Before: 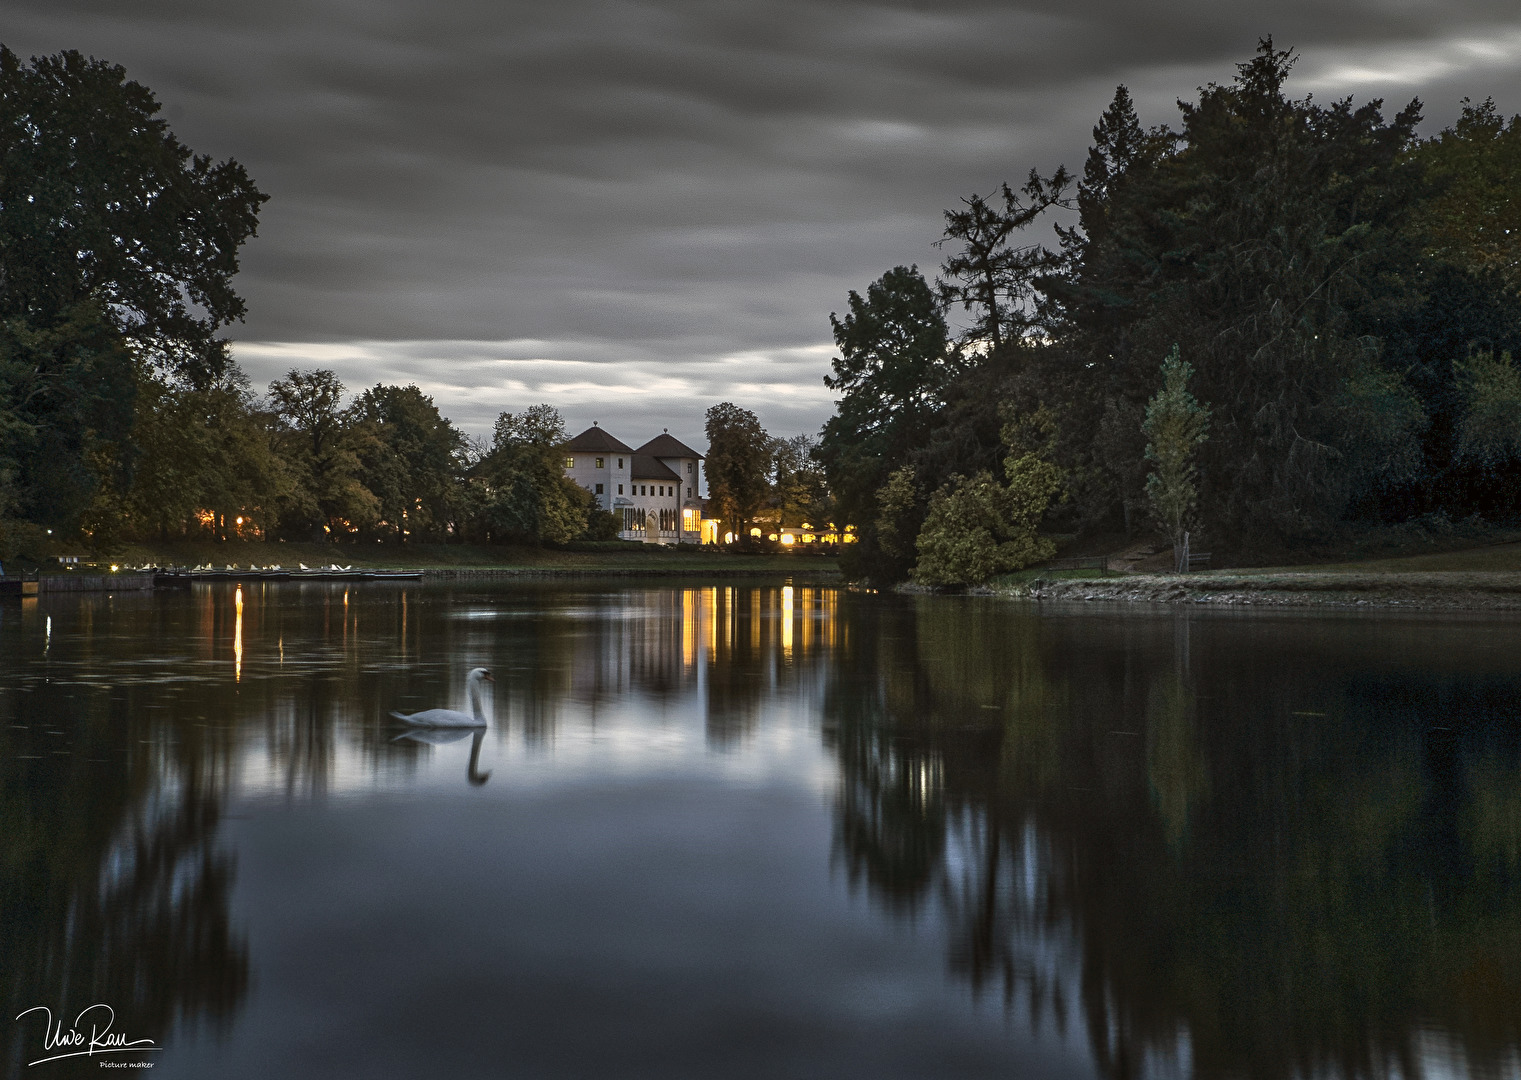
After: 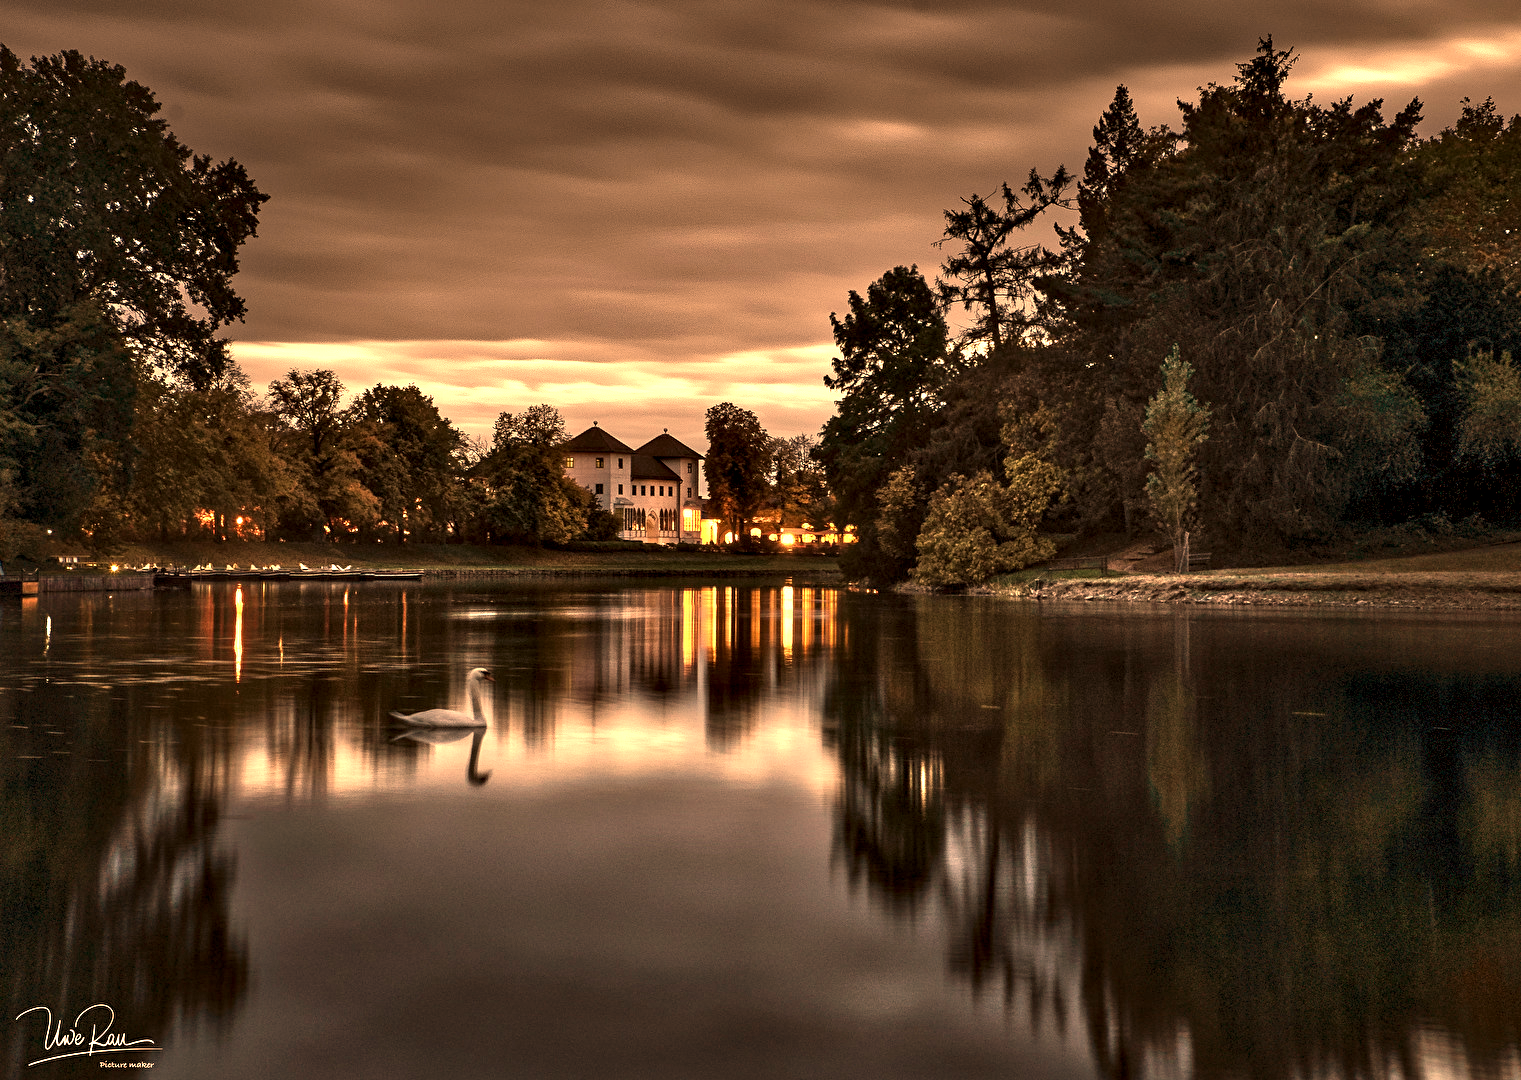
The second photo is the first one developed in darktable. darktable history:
contrast equalizer: octaves 7, y [[0.6 ×6], [0.55 ×6], [0 ×6], [0 ×6], [0 ×6]]
white balance: red 1.467, blue 0.684
